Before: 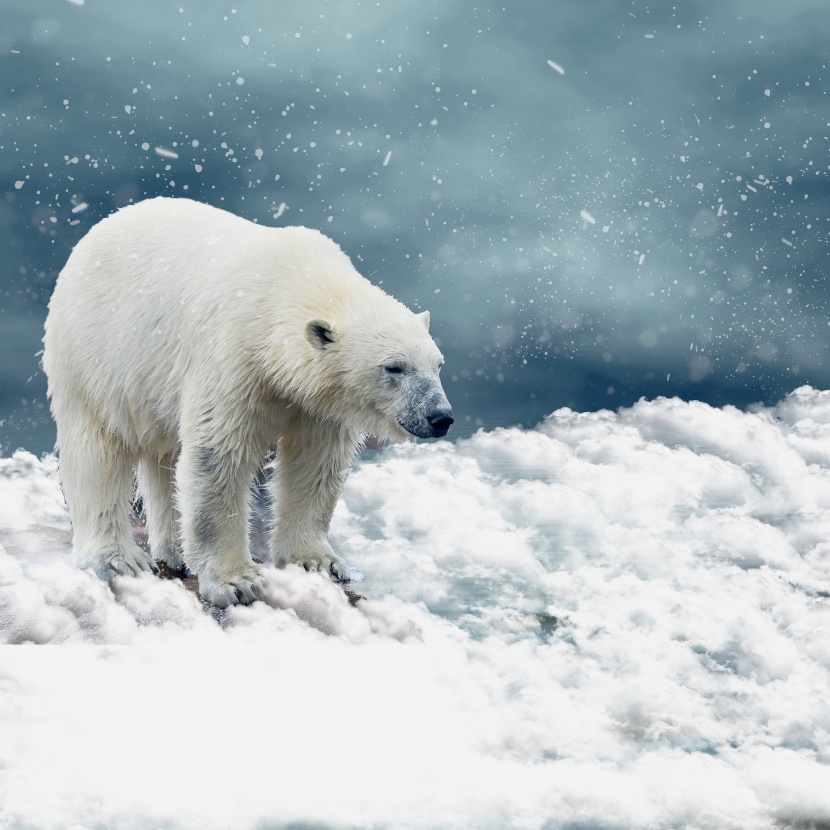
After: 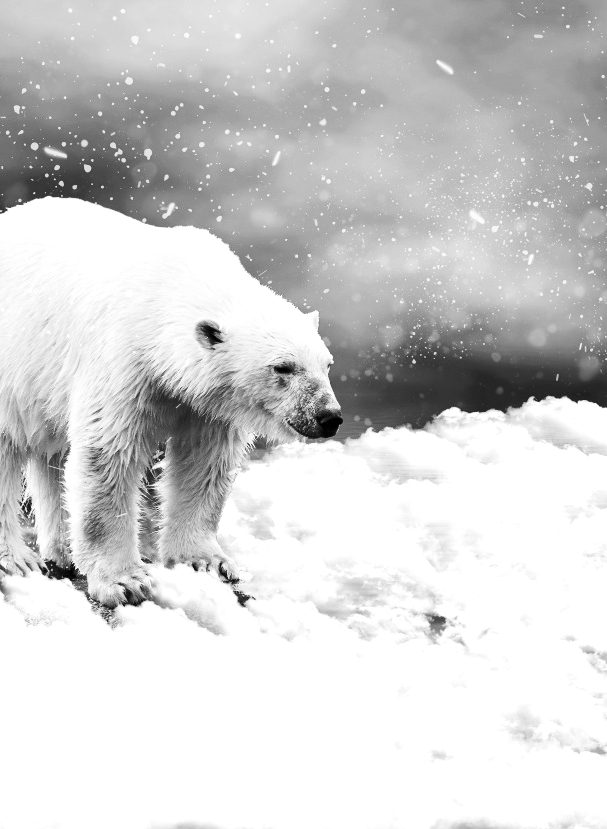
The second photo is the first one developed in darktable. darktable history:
color balance rgb: linear chroma grading › global chroma 9%, perceptual saturation grading › global saturation 36%, perceptual saturation grading › shadows 35%, perceptual brilliance grading › global brilliance 15%, perceptual brilliance grading › shadows -35%, global vibrance 15%
crop: left 13.443%, right 13.31%
base curve: curves: ch0 [(0, 0) (0.073, 0.04) (0.157, 0.139) (0.492, 0.492) (0.758, 0.758) (1, 1)], preserve colors none
exposure: compensate highlight preservation false
contrast brightness saturation: contrast 0.2, brightness 0.16, saturation 0.22
monochrome: on, module defaults
